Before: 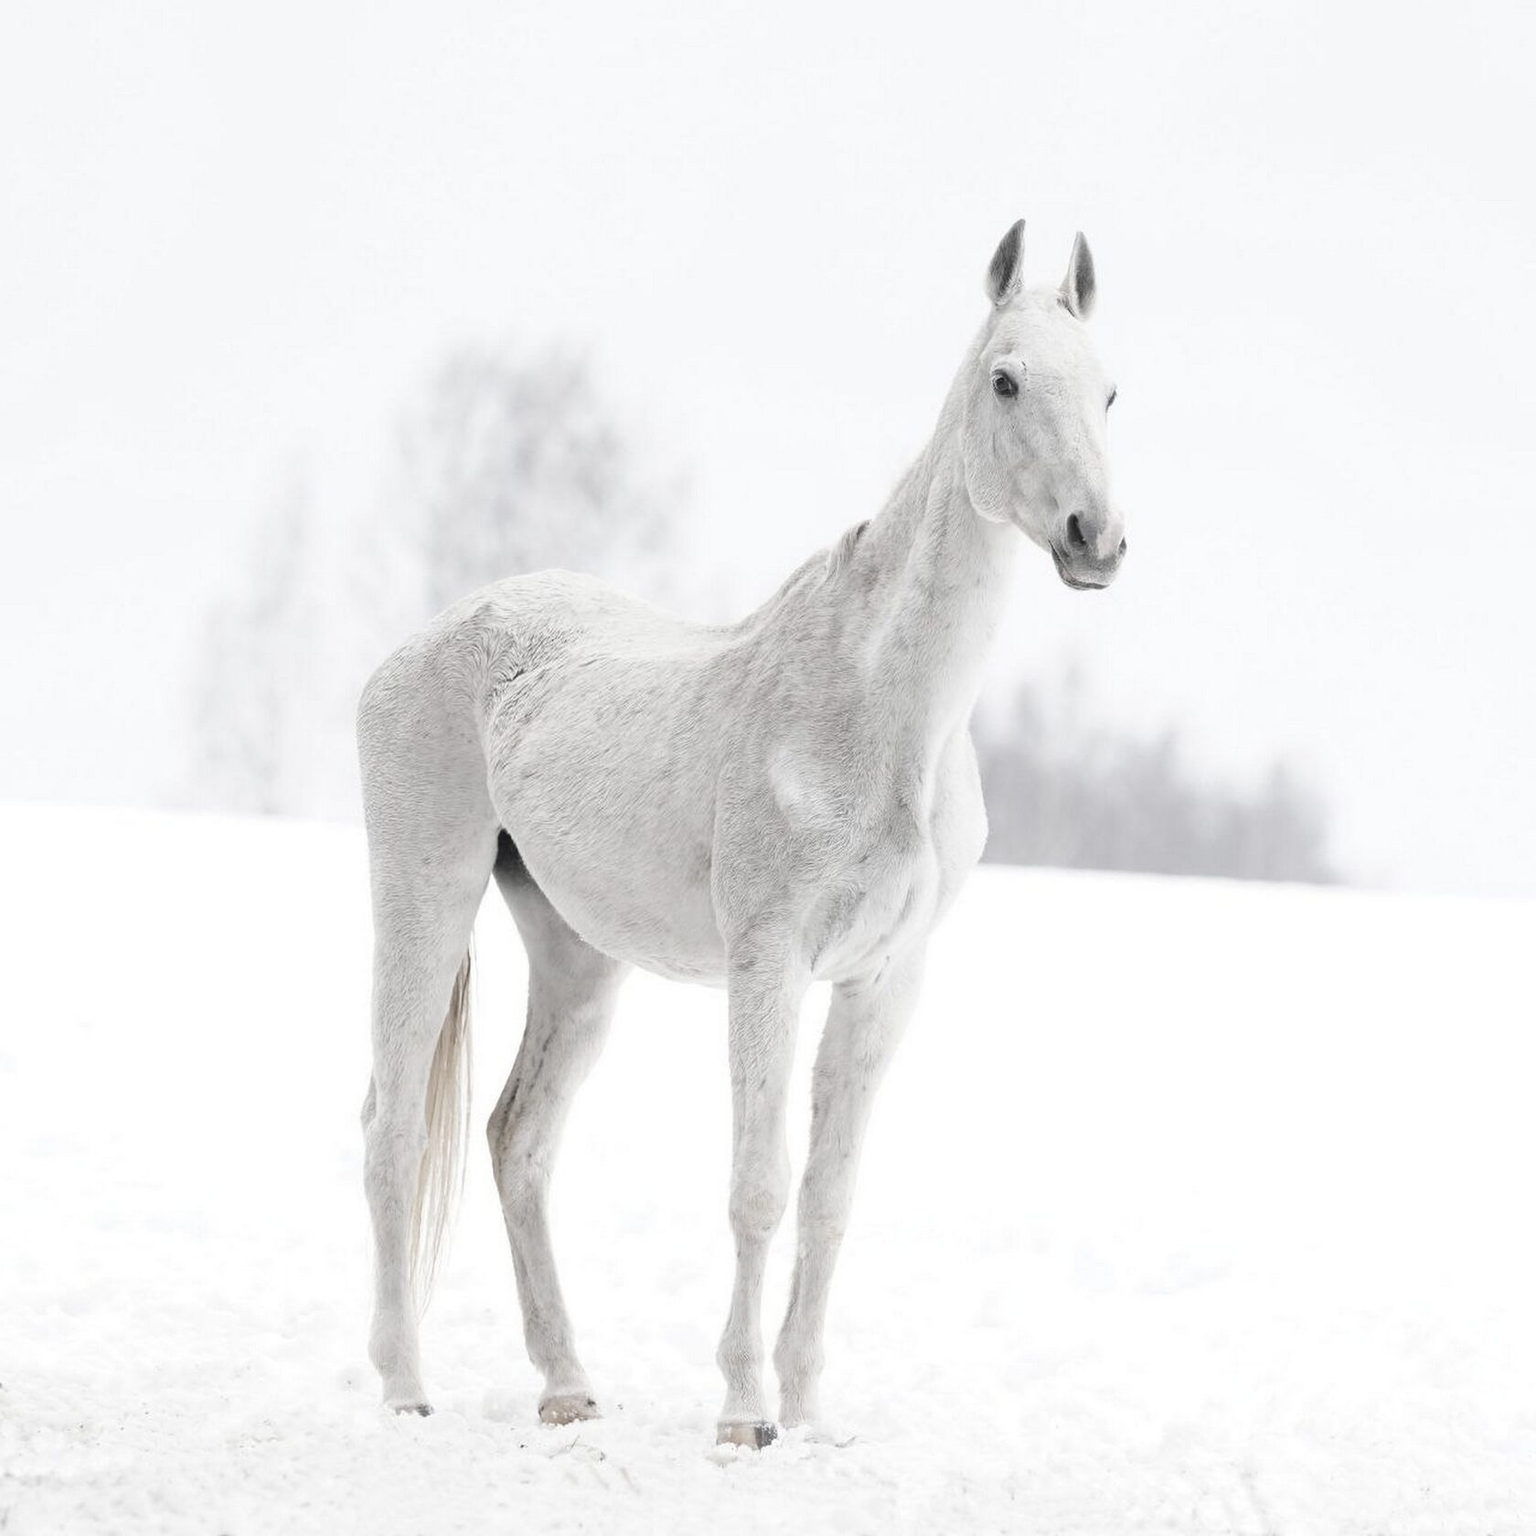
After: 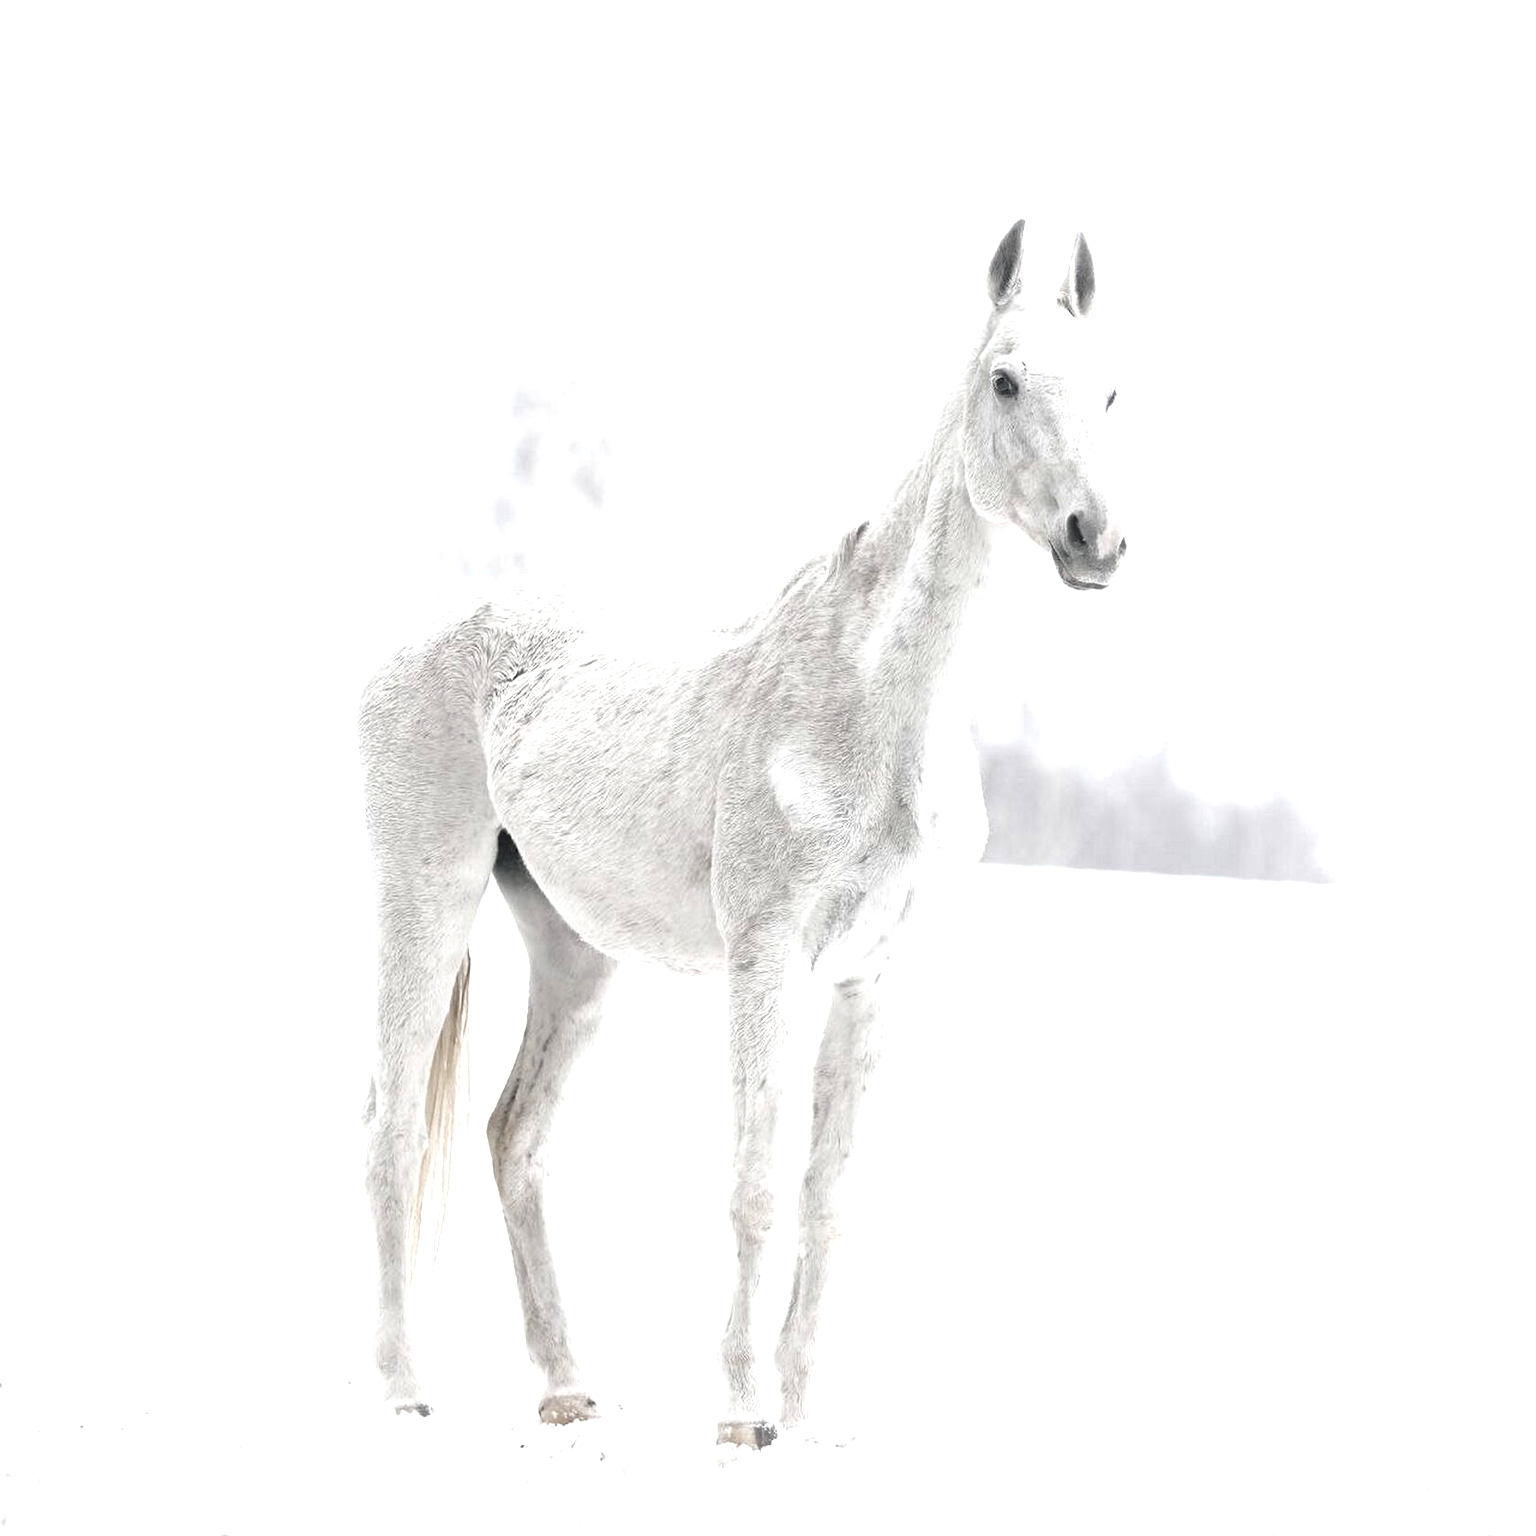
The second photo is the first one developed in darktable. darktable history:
exposure: black level correction 0.001, exposure 0.499 EV, compensate exposure bias true, compensate highlight preservation false
local contrast: mode bilateral grid, contrast 20, coarseness 49, detail 140%, midtone range 0.2
color balance rgb: shadows lift › luminance -5.21%, shadows lift › chroma 1.171%, shadows lift › hue 218.37°, perceptual saturation grading › global saturation 19.385%
